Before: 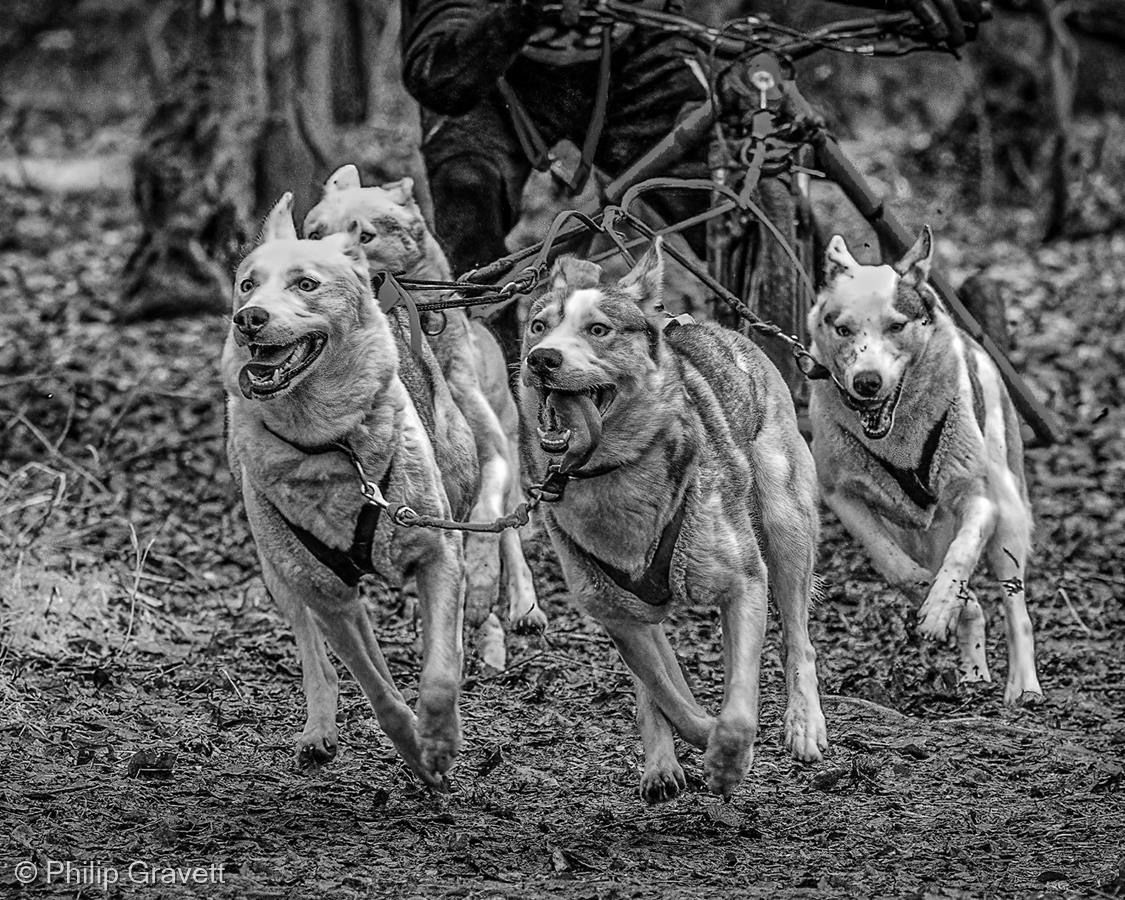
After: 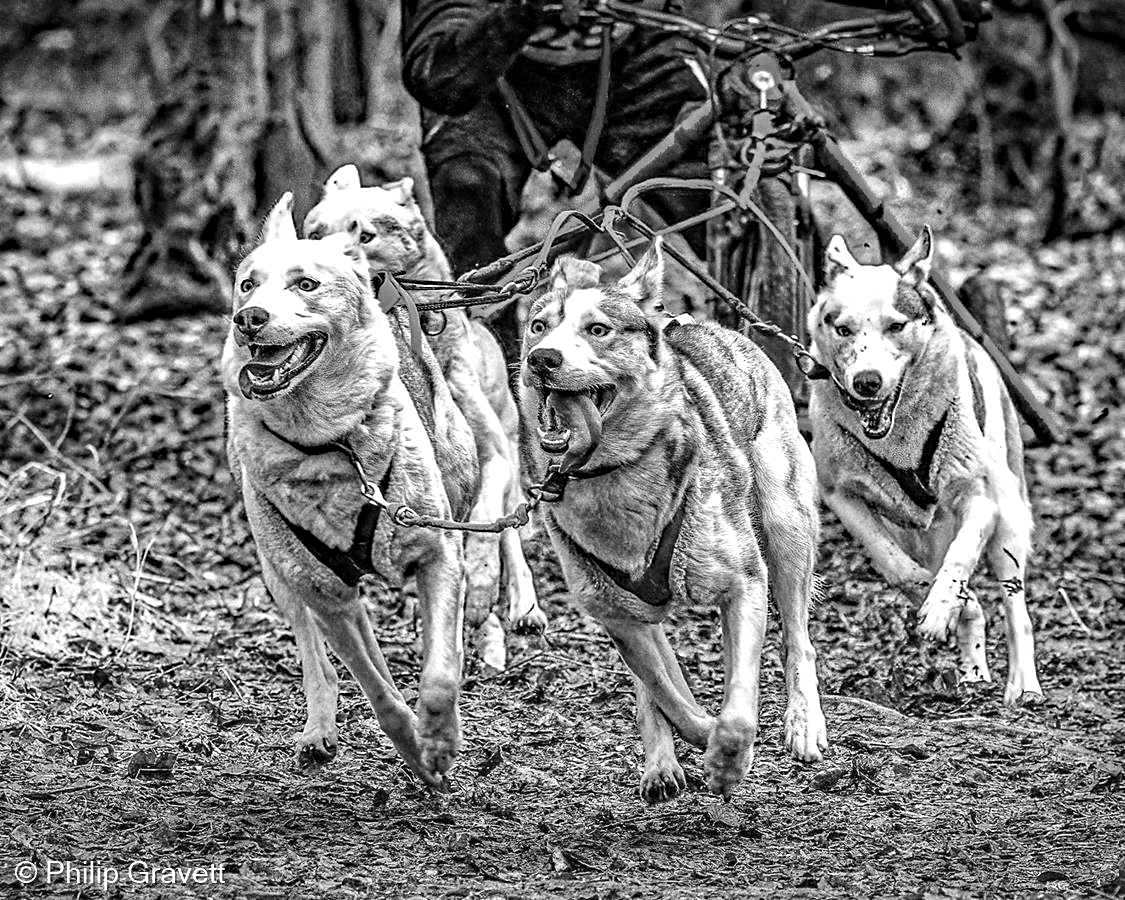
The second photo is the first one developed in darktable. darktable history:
exposure: exposure 1 EV, compensate highlight preservation false
haze removal: strength 0.29, distance 0.25, compatibility mode true, adaptive false
